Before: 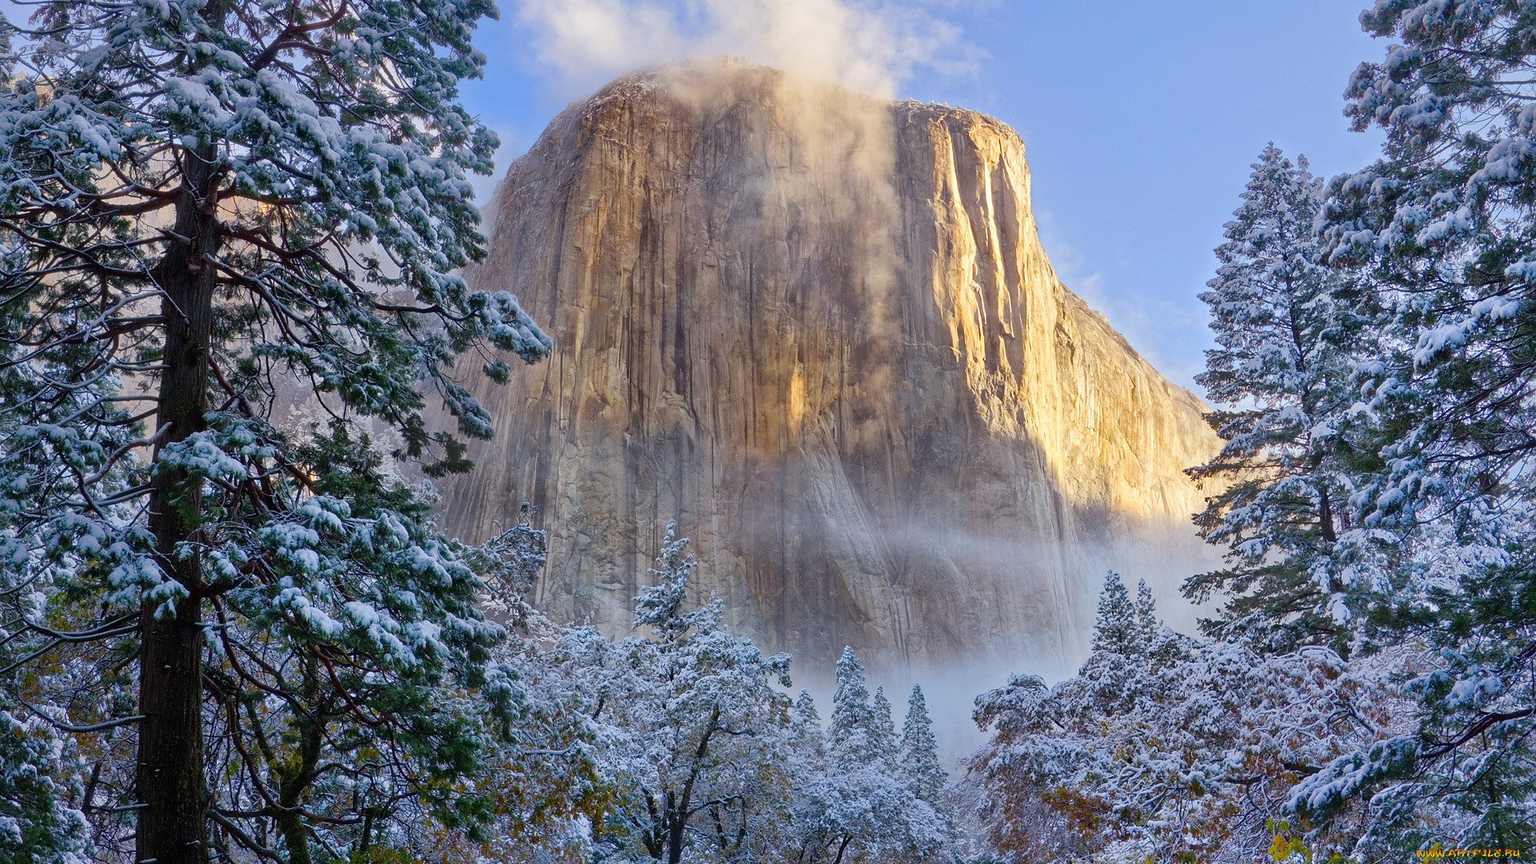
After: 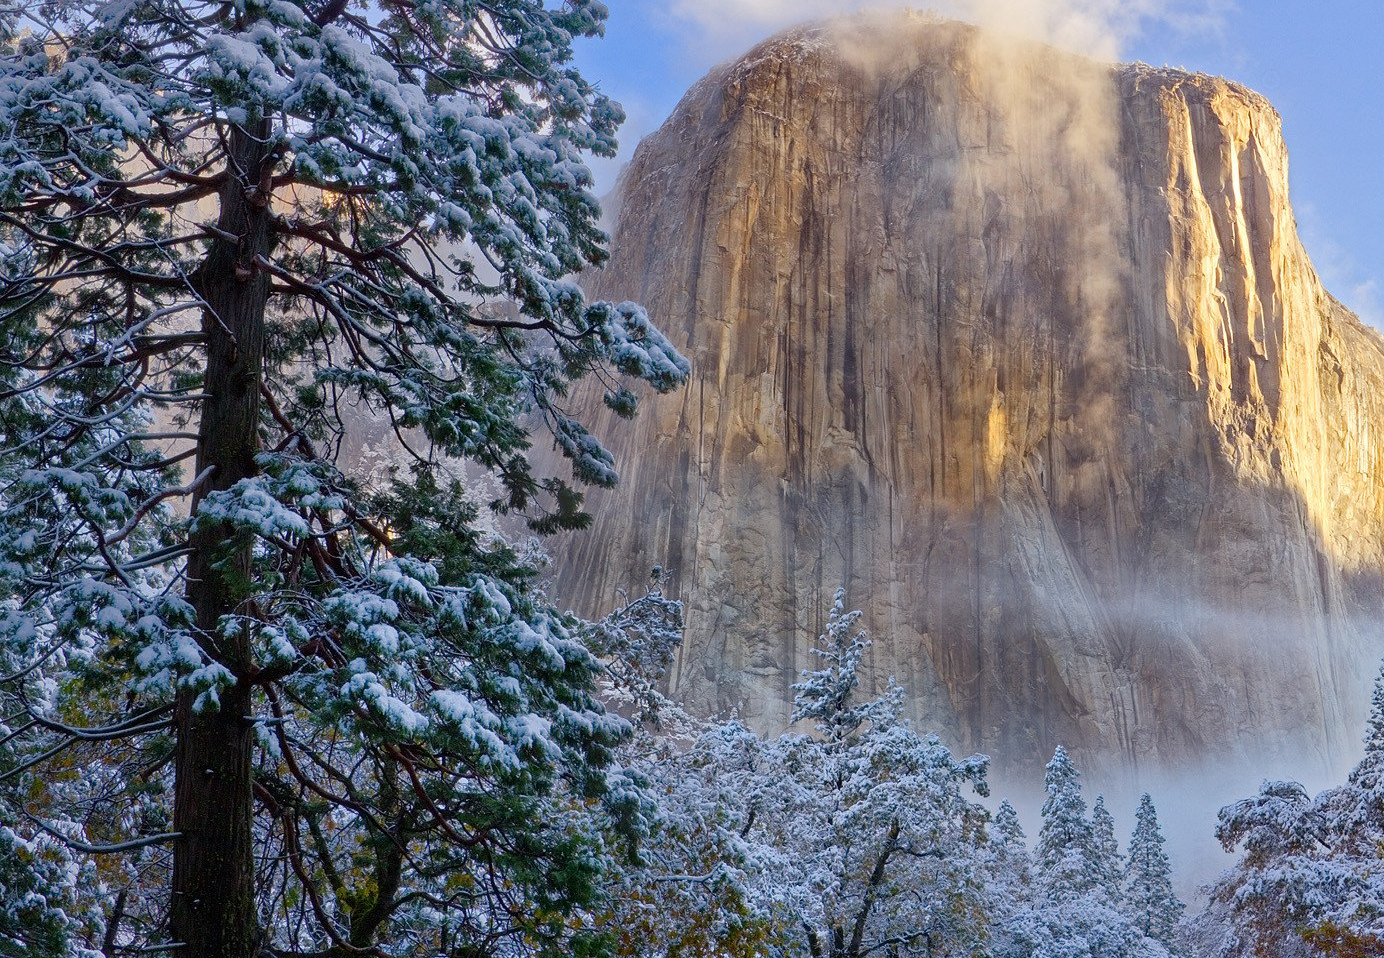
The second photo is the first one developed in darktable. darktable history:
crop: top 5.779%, right 27.875%, bottom 5.49%
